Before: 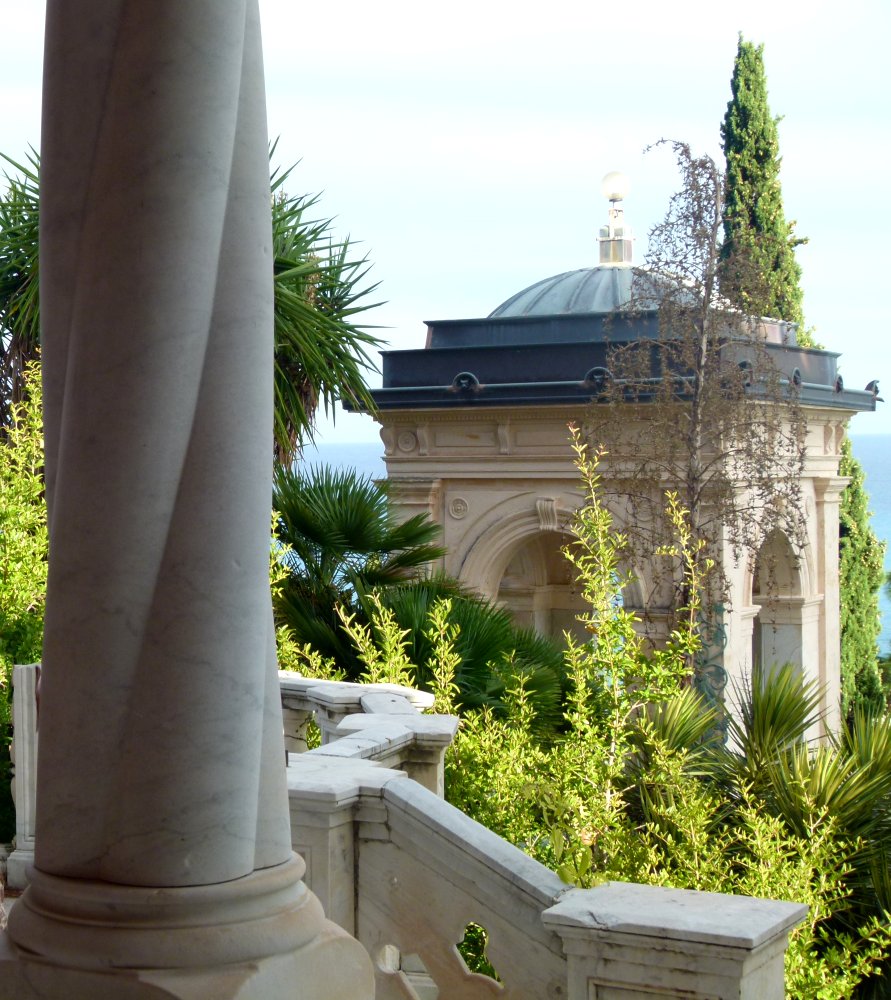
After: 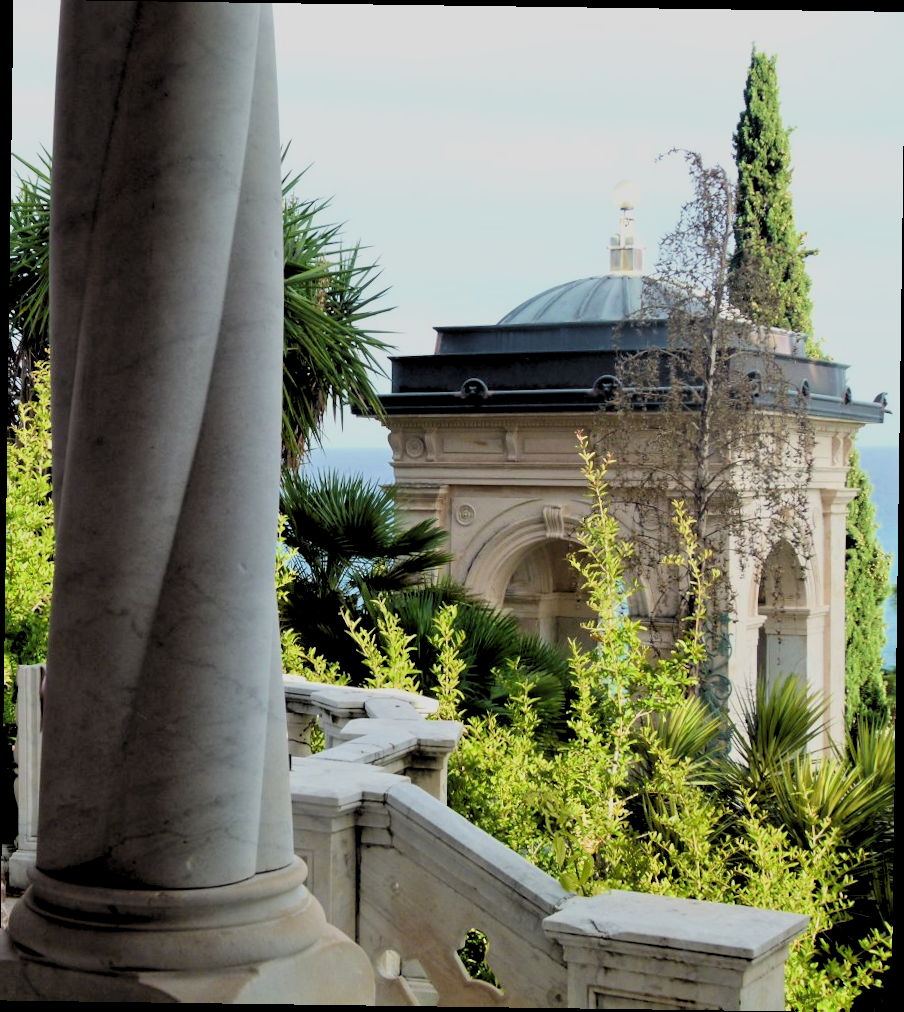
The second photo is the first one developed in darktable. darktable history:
rotate and perspective: rotation 0.8°, automatic cropping off
filmic rgb: black relative exposure -6.15 EV, white relative exposure 6.96 EV, hardness 2.23, color science v6 (2022)
tone equalizer: -8 EV 1 EV, -7 EV 1 EV, -6 EV 1 EV, -5 EV 1 EV, -4 EV 1 EV, -3 EV 0.75 EV, -2 EV 0.5 EV, -1 EV 0.25 EV
levels: levels [0.182, 0.542, 0.902]
